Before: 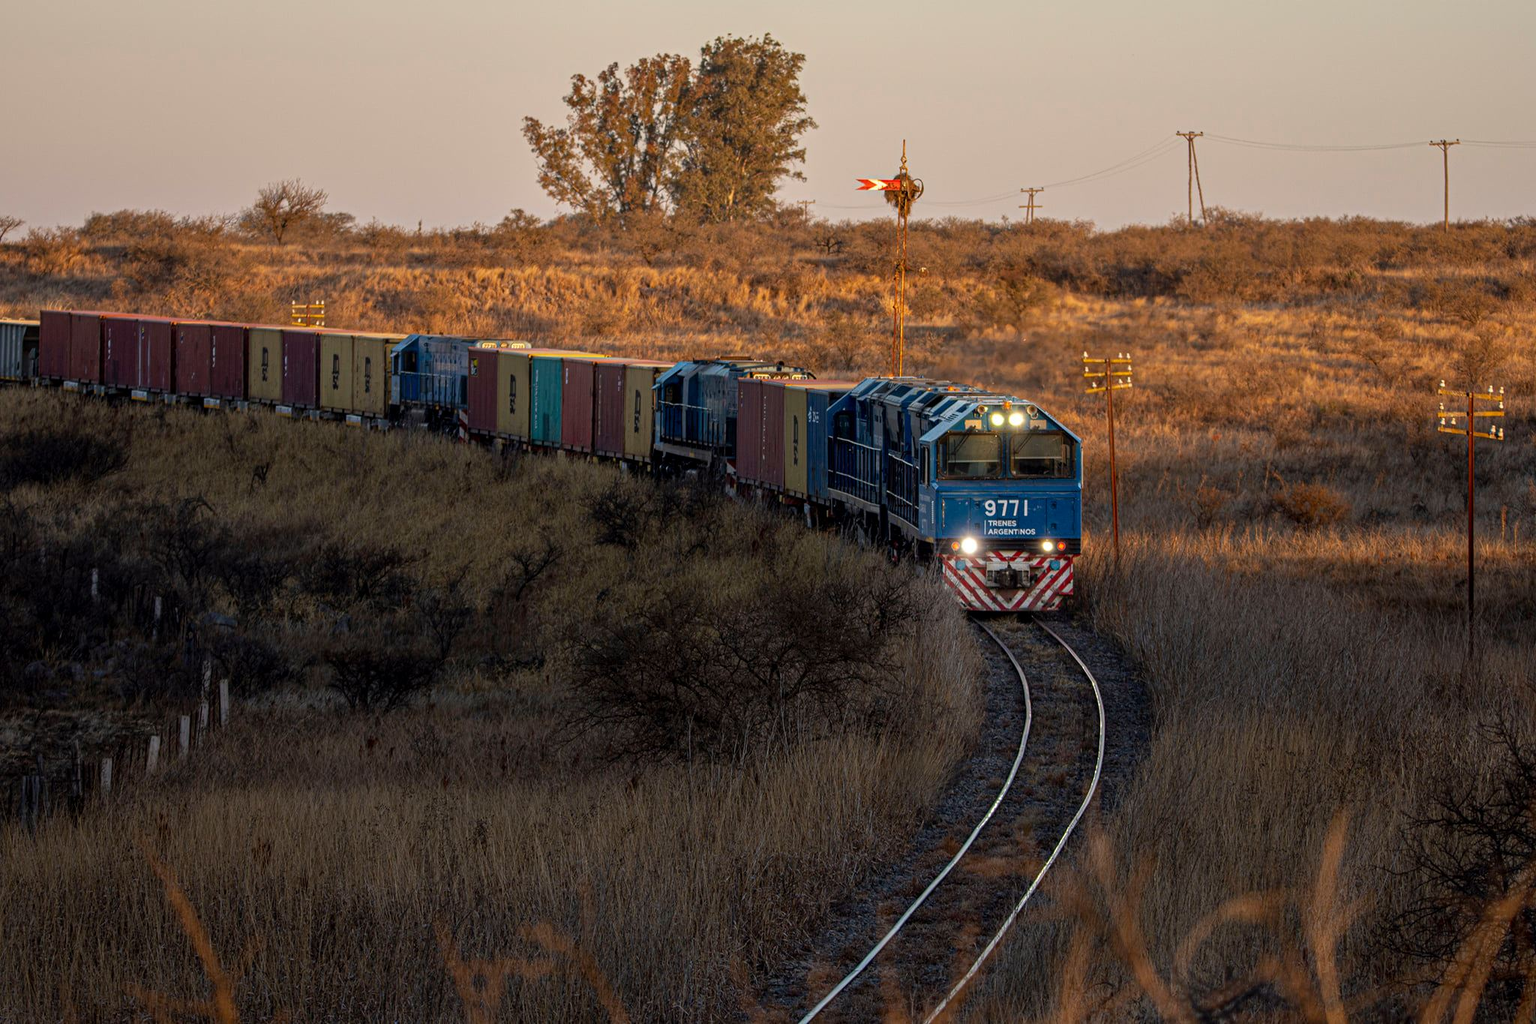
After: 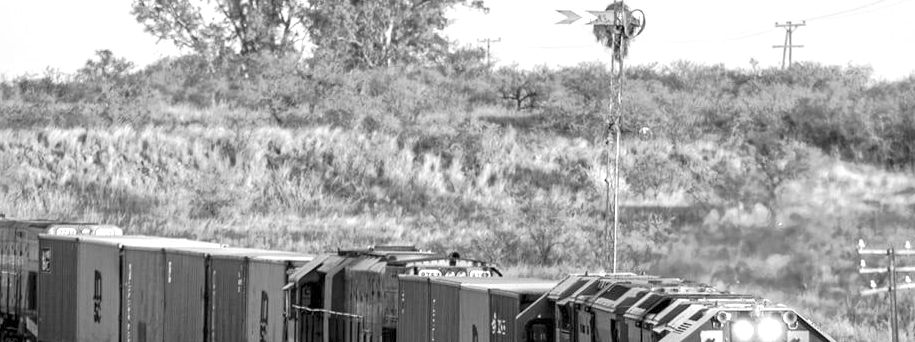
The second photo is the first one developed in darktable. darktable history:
monochrome: a -74.22, b 78.2
white balance: red 1.188, blue 1.11
exposure: black level correction 0, exposure 1.6 EV, compensate exposure bias true, compensate highlight preservation false
tone curve: curves: ch0 [(0.013, 0) (0.061, 0.068) (0.239, 0.256) (0.502, 0.505) (0.683, 0.676) (0.761, 0.773) (0.858, 0.858) (0.987, 0.945)]; ch1 [(0, 0) (0.172, 0.123) (0.304, 0.288) (0.414, 0.44) (0.472, 0.473) (0.502, 0.508) (0.521, 0.528) (0.583, 0.595) (0.654, 0.673) (0.728, 0.761) (1, 1)]; ch2 [(0, 0) (0.411, 0.424) (0.485, 0.476) (0.502, 0.502) (0.553, 0.557) (0.57, 0.576) (1, 1)], color space Lab, independent channels, preserve colors none
crop: left 28.64%, top 16.832%, right 26.637%, bottom 58.055%
